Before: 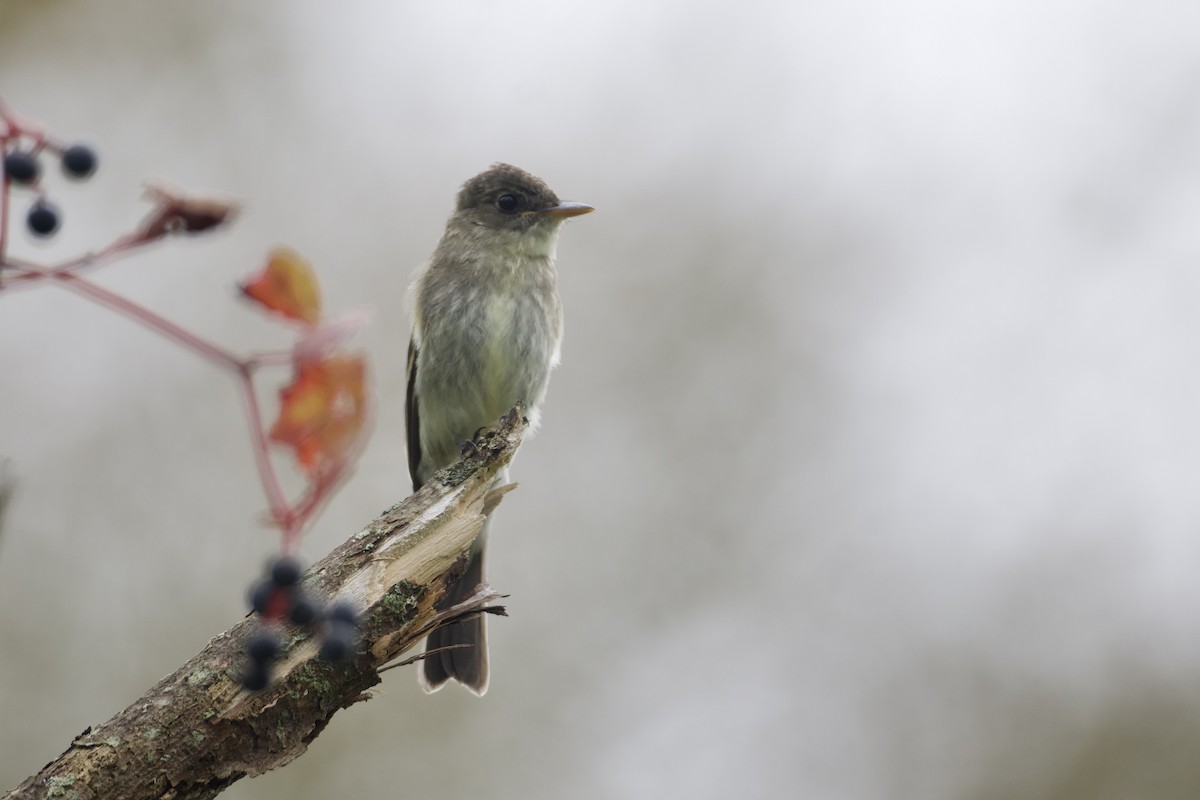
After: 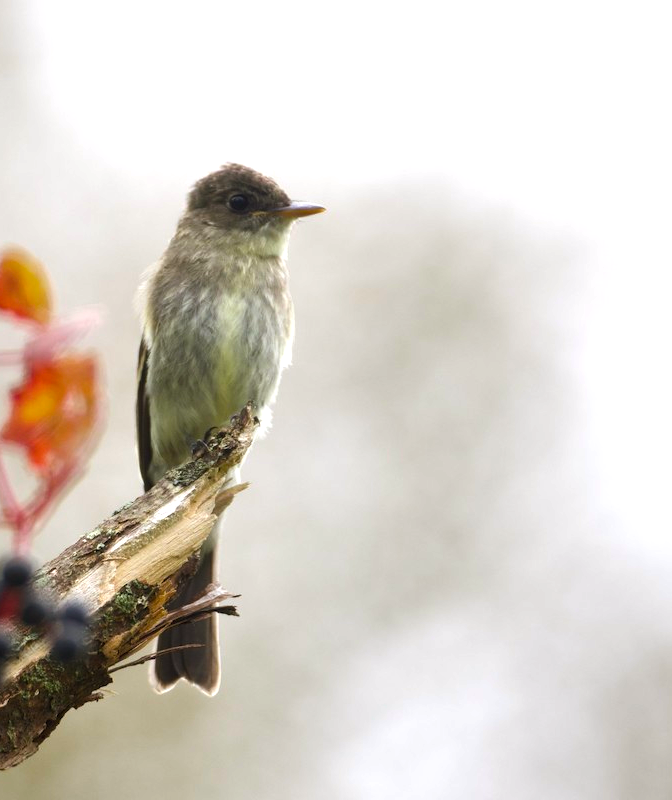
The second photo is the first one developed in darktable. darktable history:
exposure: exposure 0.153 EV, compensate highlight preservation false
crop and rotate: left 22.469%, right 21.473%
color balance rgb: shadows lift › chroma 3.54%, shadows lift › hue 88.41°, power › chroma 0.277%, power › hue 25.34°, perceptual saturation grading › global saturation 29.484%, perceptual brilliance grading › global brilliance -4.587%, perceptual brilliance grading › highlights 24.091%, perceptual brilliance grading › mid-tones 7.178%, perceptual brilliance grading › shadows -4.975%
